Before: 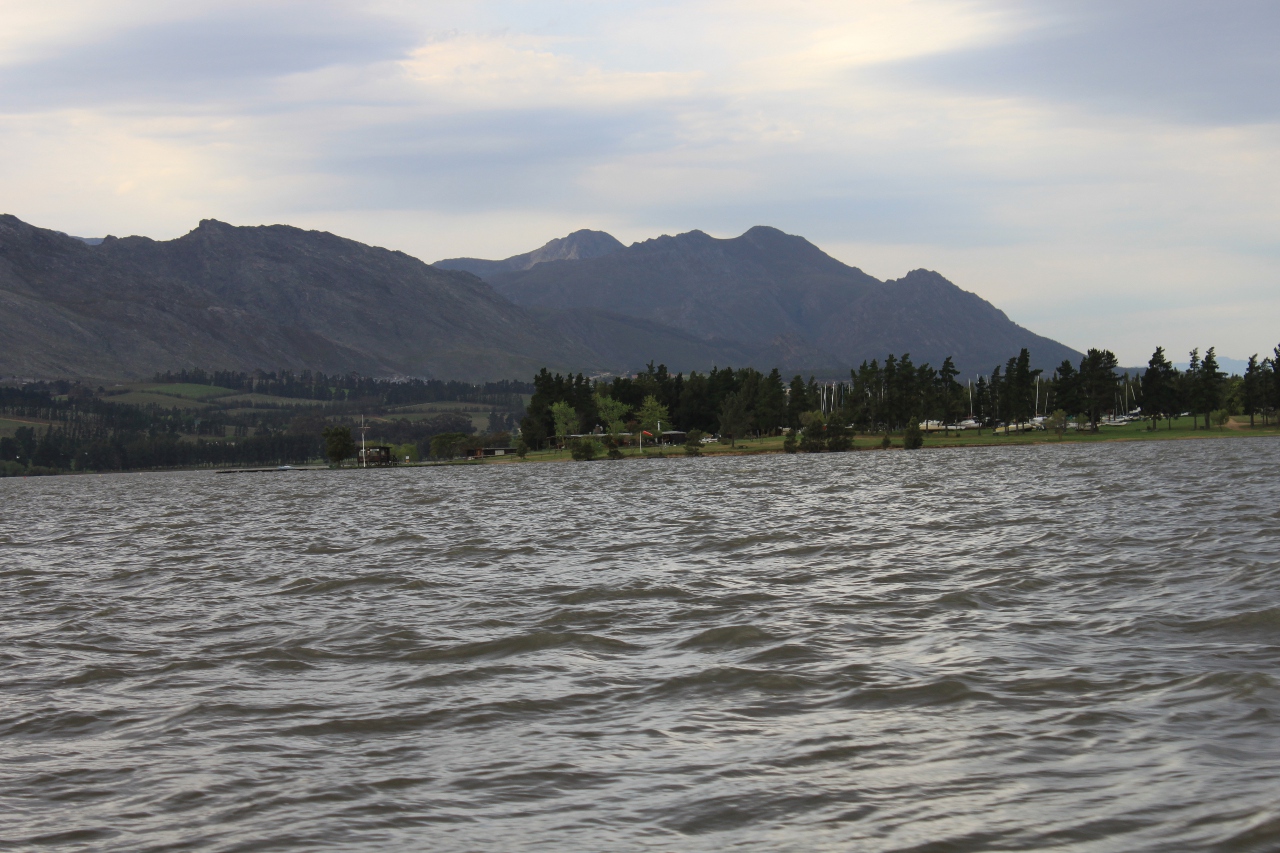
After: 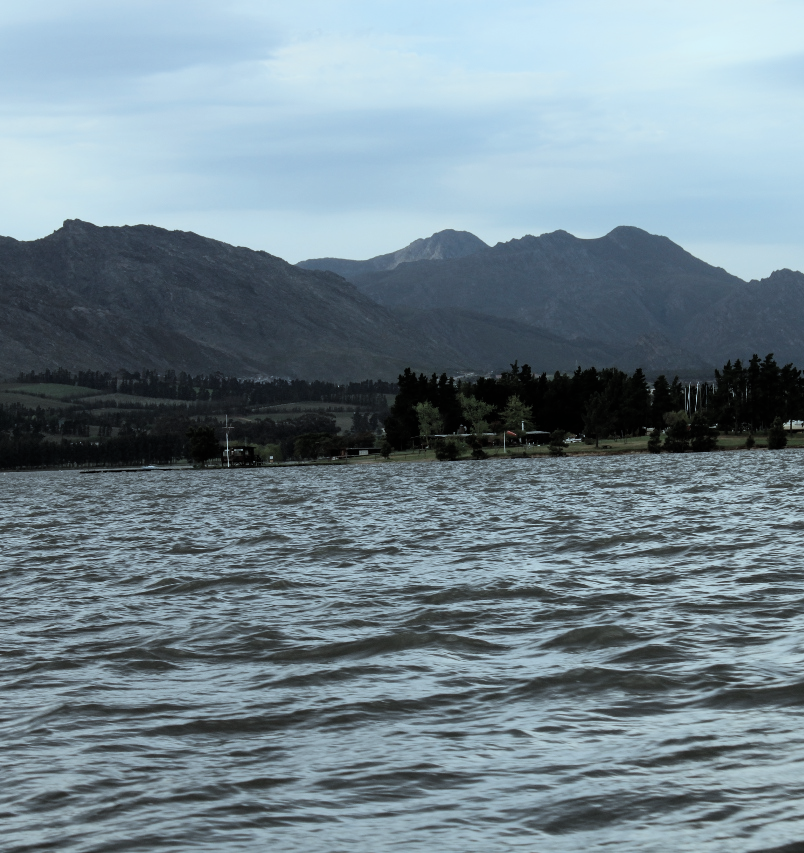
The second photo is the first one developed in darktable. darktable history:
crop: left 10.644%, right 26.528%
filmic rgb: black relative exposure -16 EV, white relative exposure 6.29 EV, hardness 5.1, contrast 1.35
color correction: highlights a* -12.64, highlights b* -18.1, saturation 0.7
